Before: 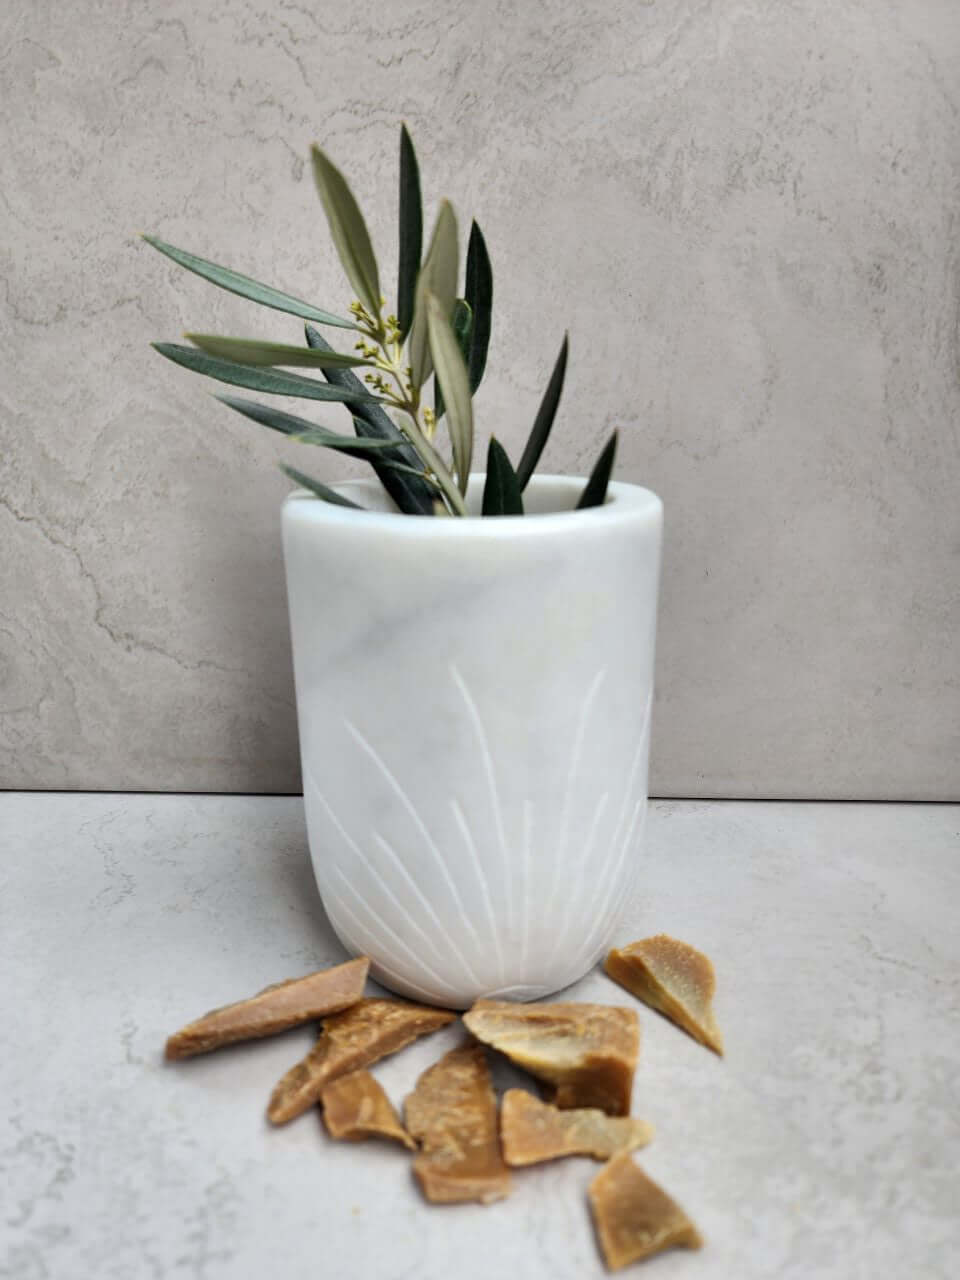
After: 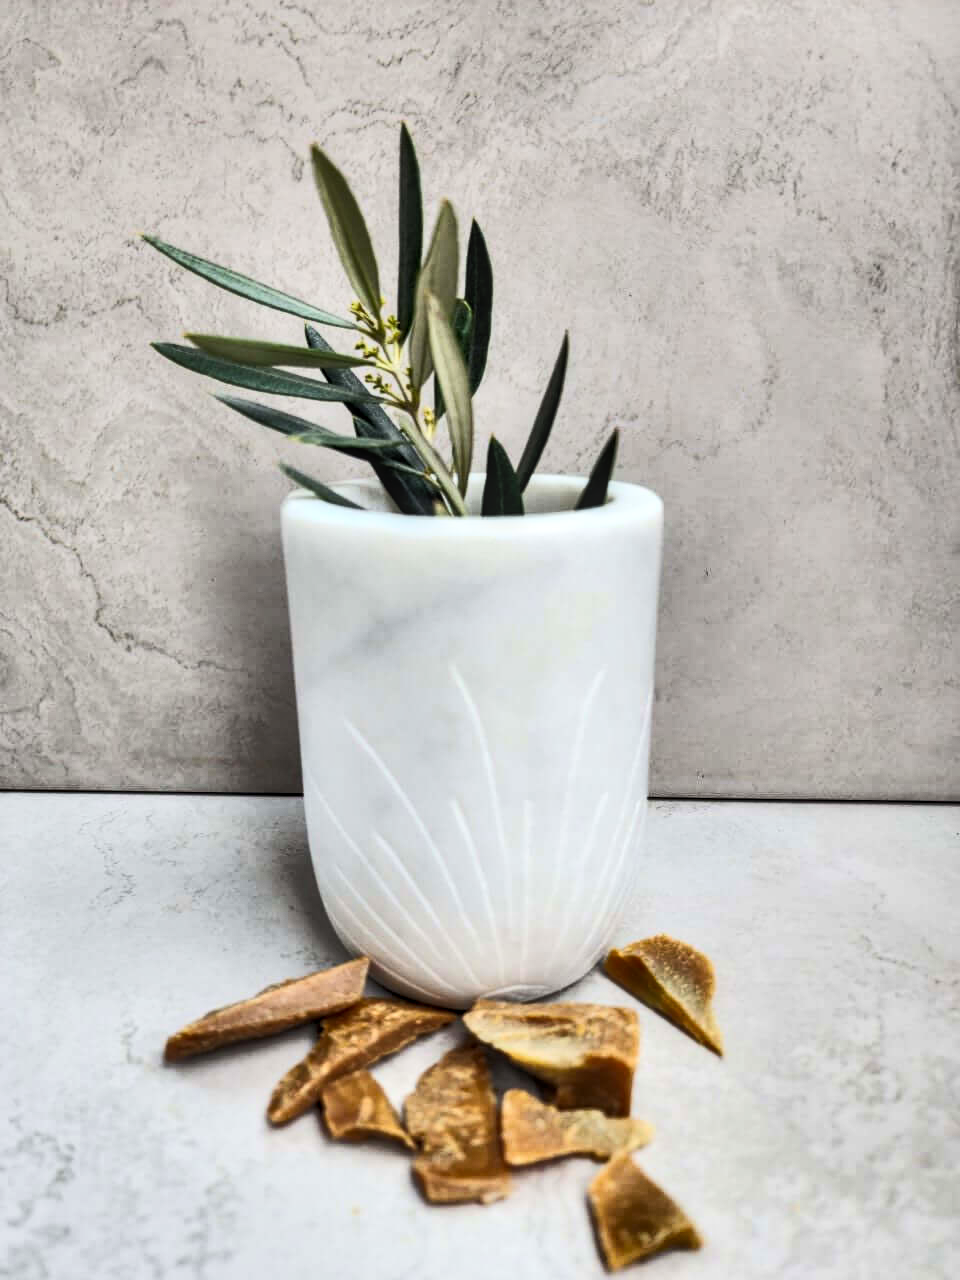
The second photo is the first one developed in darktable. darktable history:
base curve: curves: ch0 [(0, 0) (0.005, 0.002) (0.193, 0.295) (0.399, 0.664) (0.75, 0.928) (1, 1)]
shadows and highlights: shadows 40.2, highlights -52.37, low approximation 0.01, soften with gaussian
local contrast: on, module defaults
